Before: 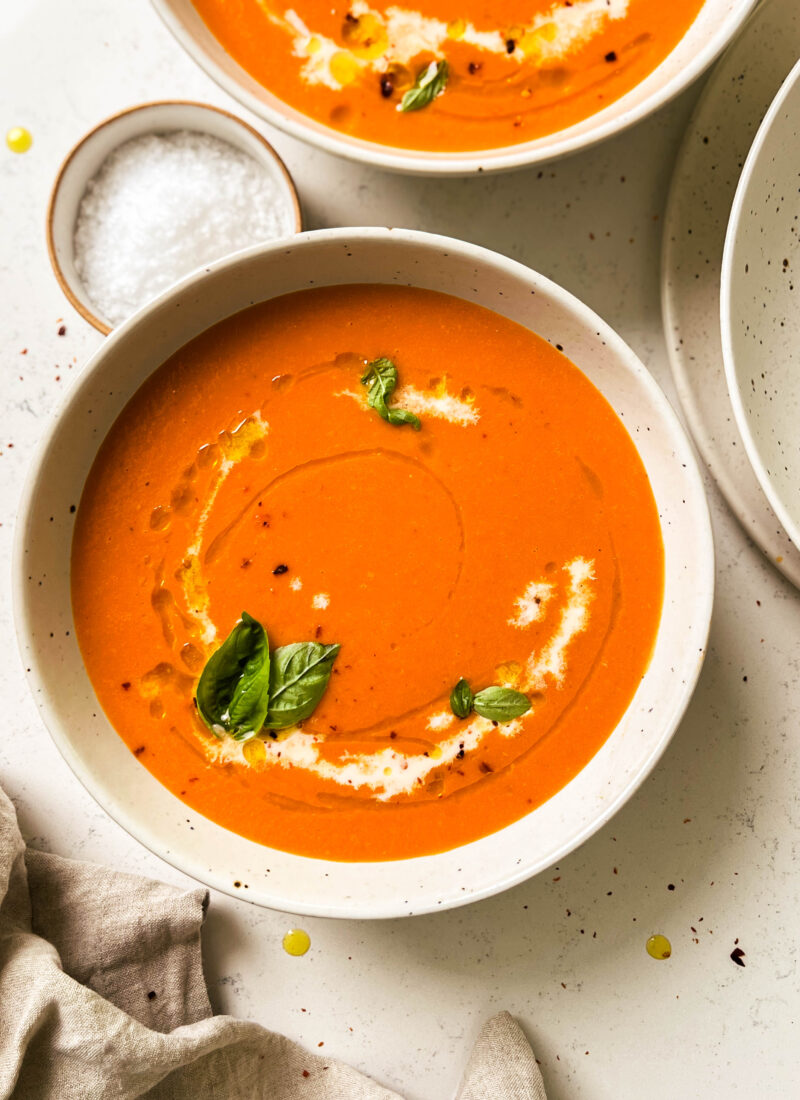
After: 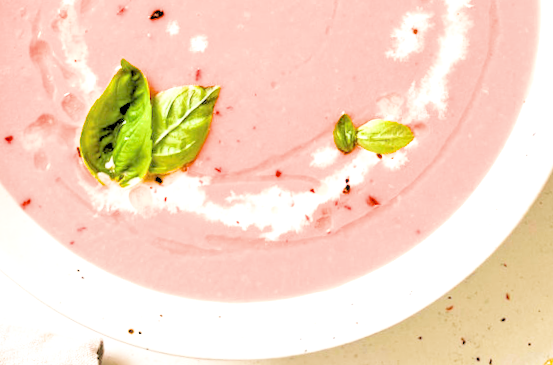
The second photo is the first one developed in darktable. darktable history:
filmic rgb: black relative exposure -5 EV, white relative exposure 3.5 EV, hardness 3.19, contrast 1.3, highlights saturation mix -50%
exposure: black level correction 0, exposure 1.6 EV, compensate exposure bias true, compensate highlight preservation false
local contrast: on, module defaults
rotate and perspective: rotation -3.18°, automatic cropping off
rgb levels: levels [[0.027, 0.429, 0.996], [0, 0.5, 1], [0, 0.5, 1]]
crop: left 18.091%, top 51.13%, right 17.525%, bottom 16.85%
tone equalizer: -7 EV 0.15 EV, -6 EV 0.6 EV, -5 EV 1.15 EV, -4 EV 1.33 EV, -3 EV 1.15 EV, -2 EV 0.6 EV, -1 EV 0.15 EV, mask exposure compensation -0.5 EV
